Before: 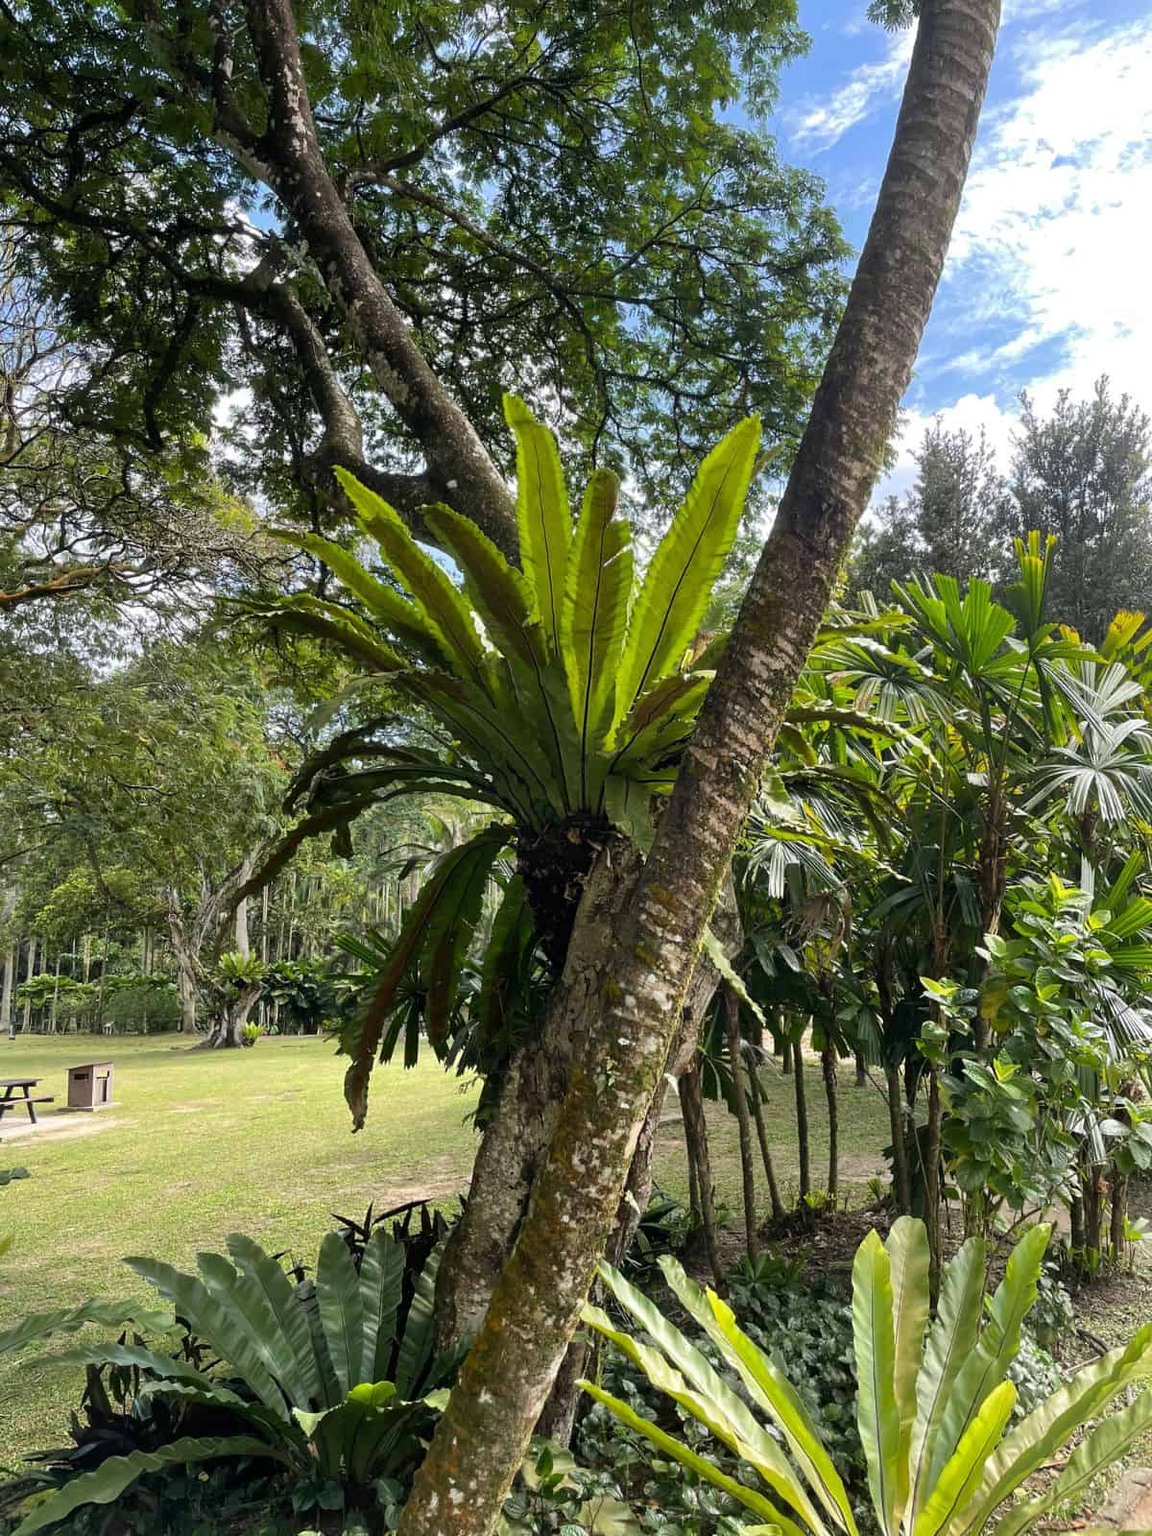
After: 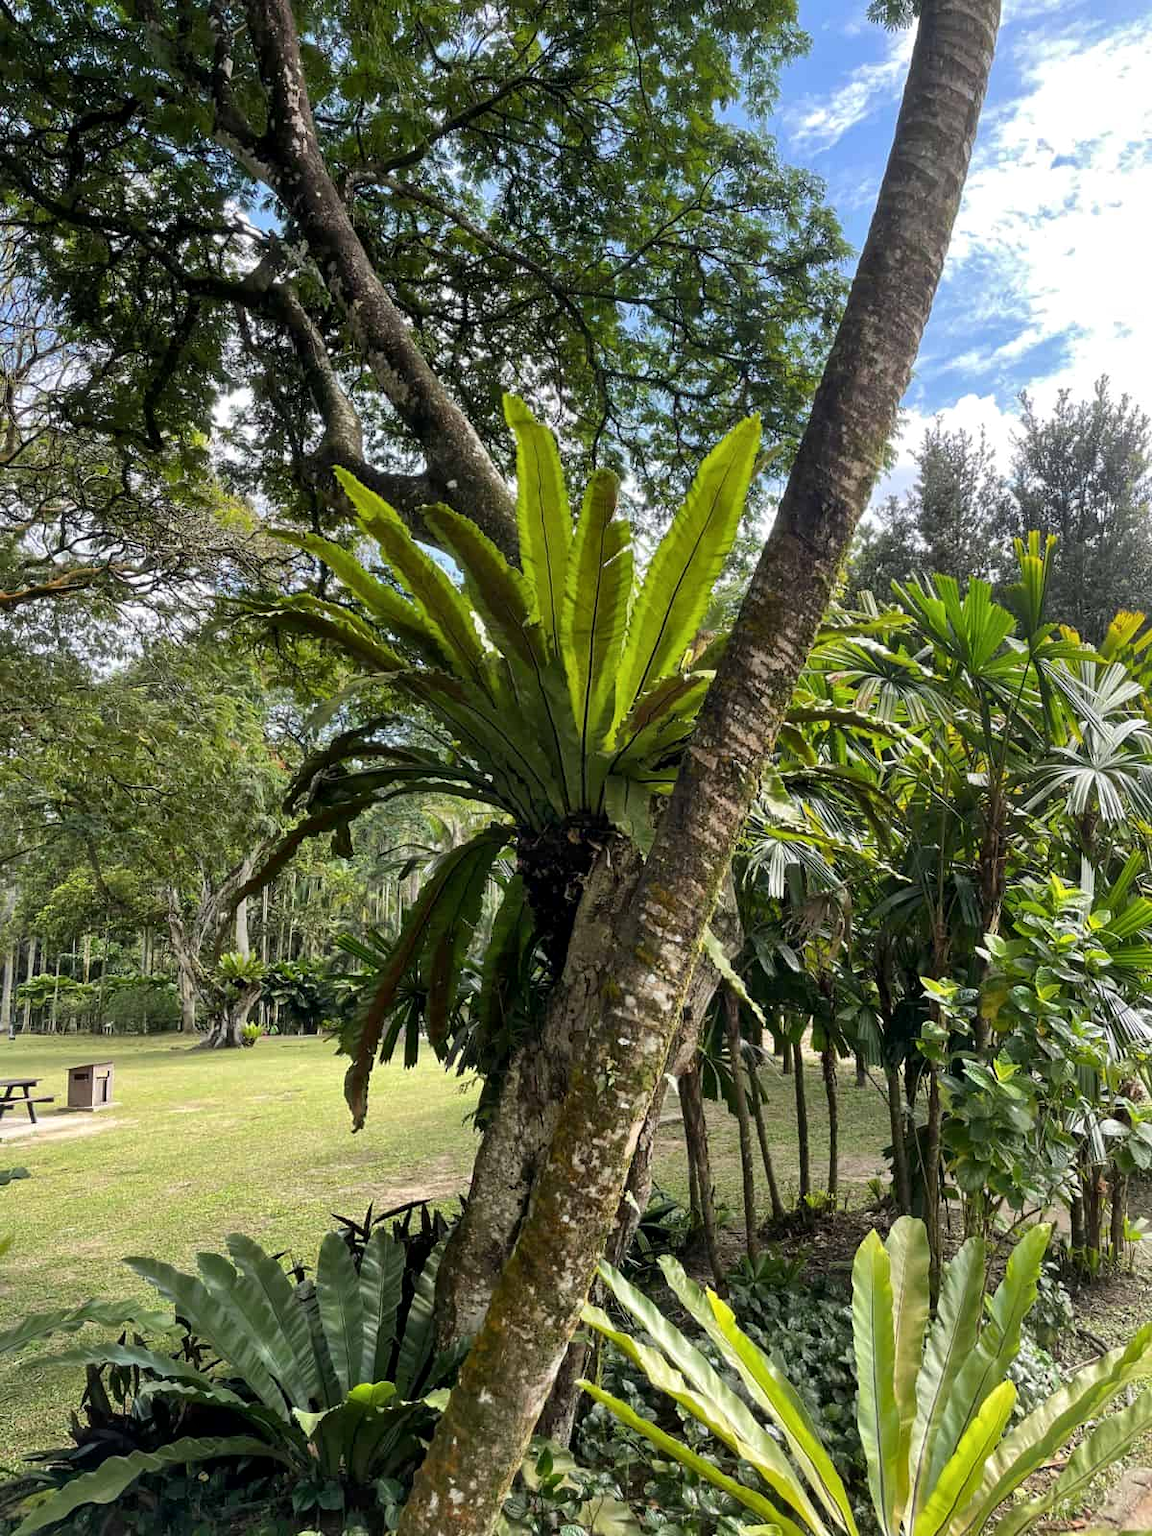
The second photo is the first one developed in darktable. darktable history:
local contrast: mode bilateral grid, contrast 20, coarseness 50, detail 120%, midtone range 0.2
exposure: compensate highlight preservation false
